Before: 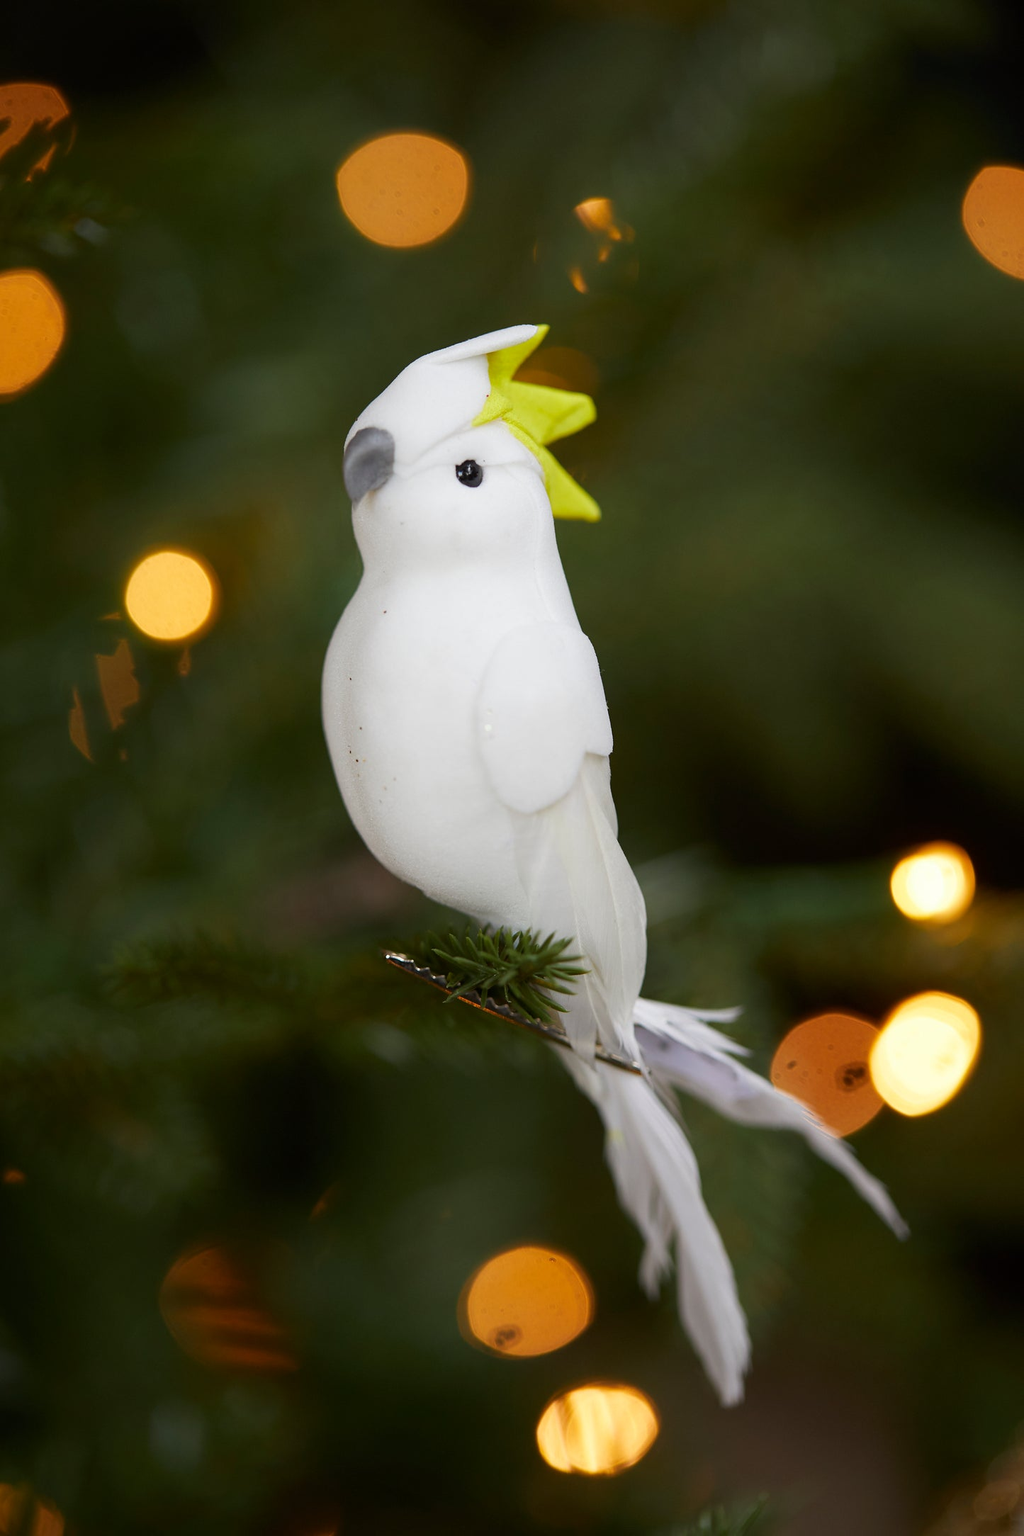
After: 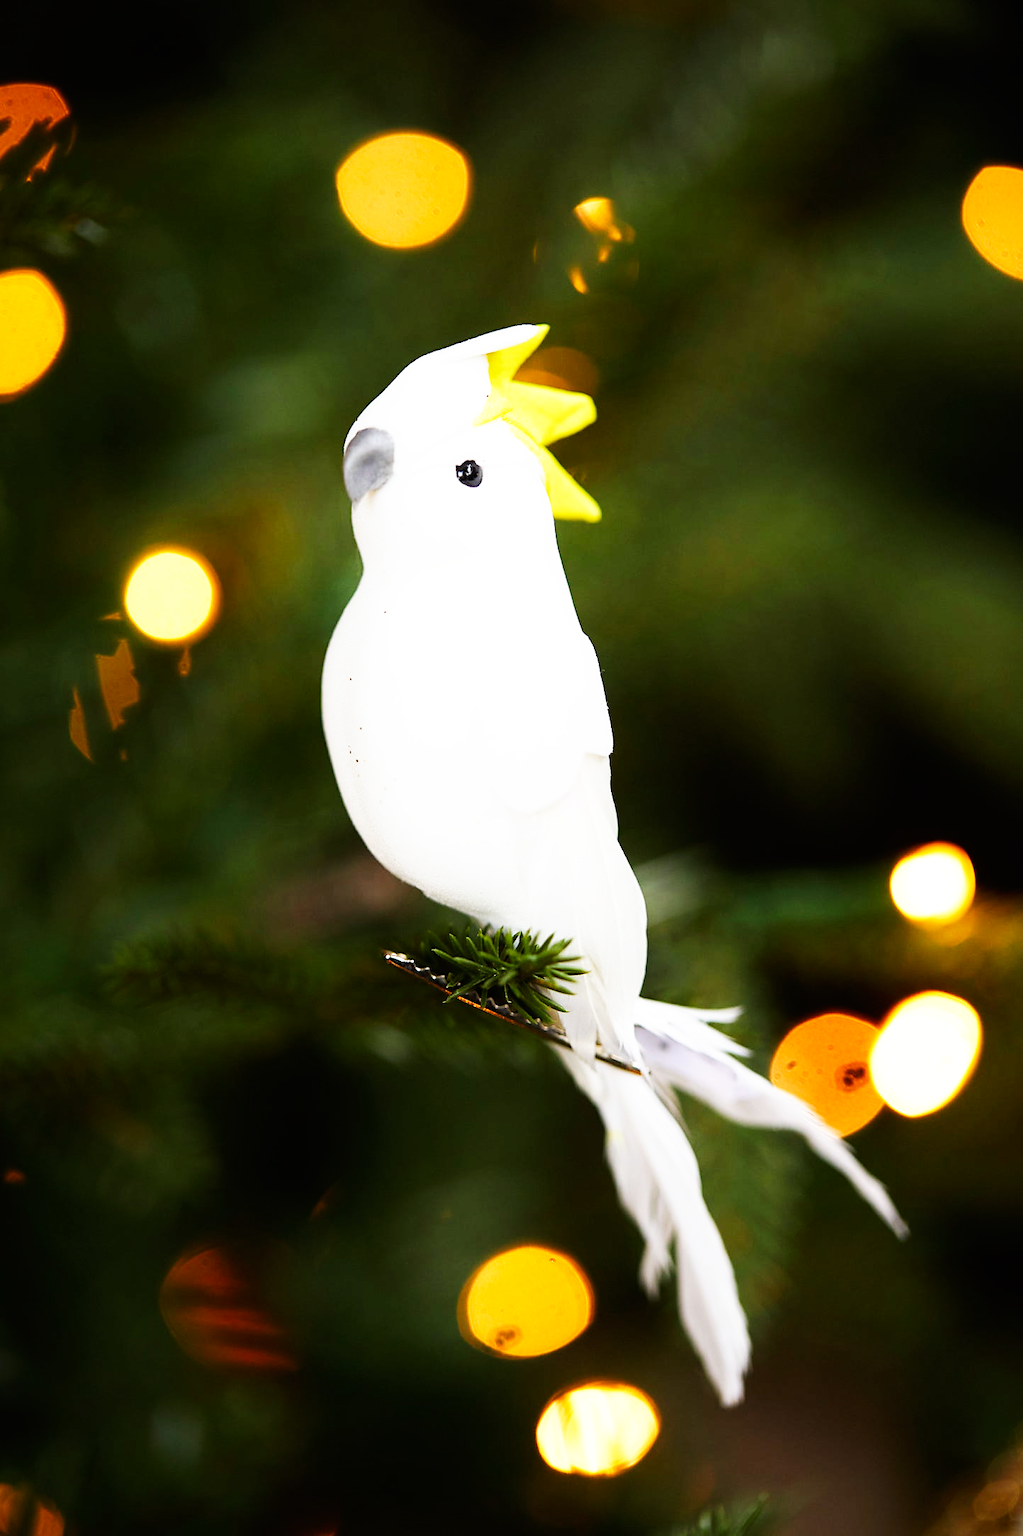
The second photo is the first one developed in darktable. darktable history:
tone equalizer: -8 EV -0.449 EV, -7 EV -0.409 EV, -6 EV -0.371 EV, -5 EV -0.191 EV, -3 EV 0.188 EV, -2 EV 0.354 EV, -1 EV 0.369 EV, +0 EV 0.414 EV, luminance estimator HSV value / RGB max
sharpen: radius 1.846, amount 0.416, threshold 1.711
base curve: curves: ch0 [(0, 0) (0.007, 0.004) (0.027, 0.03) (0.046, 0.07) (0.207, 0.54) (0.442, 0.872) (0.673, 0.972) (1, 1)], preserve colors none
levels: black 0.107%
